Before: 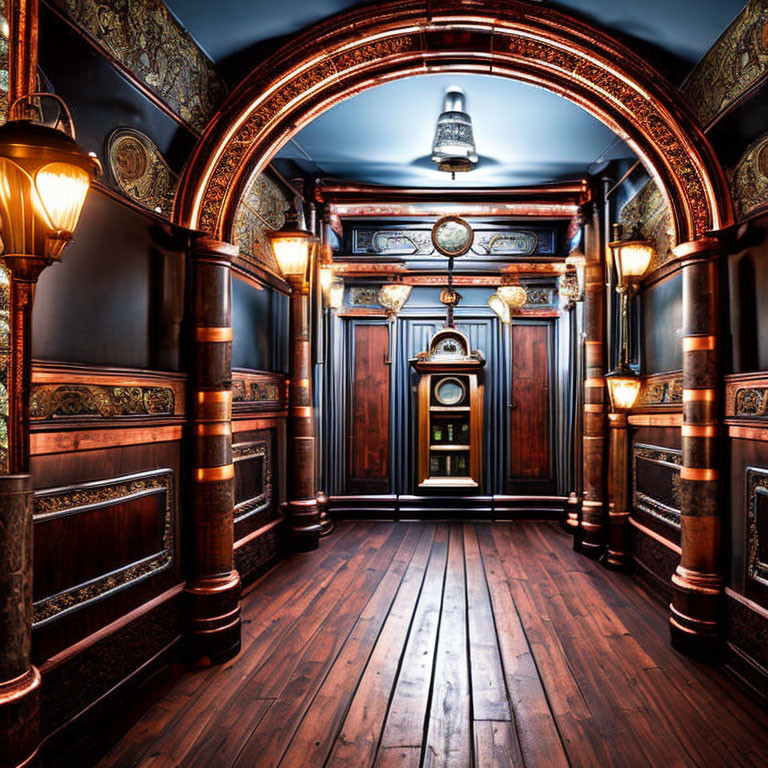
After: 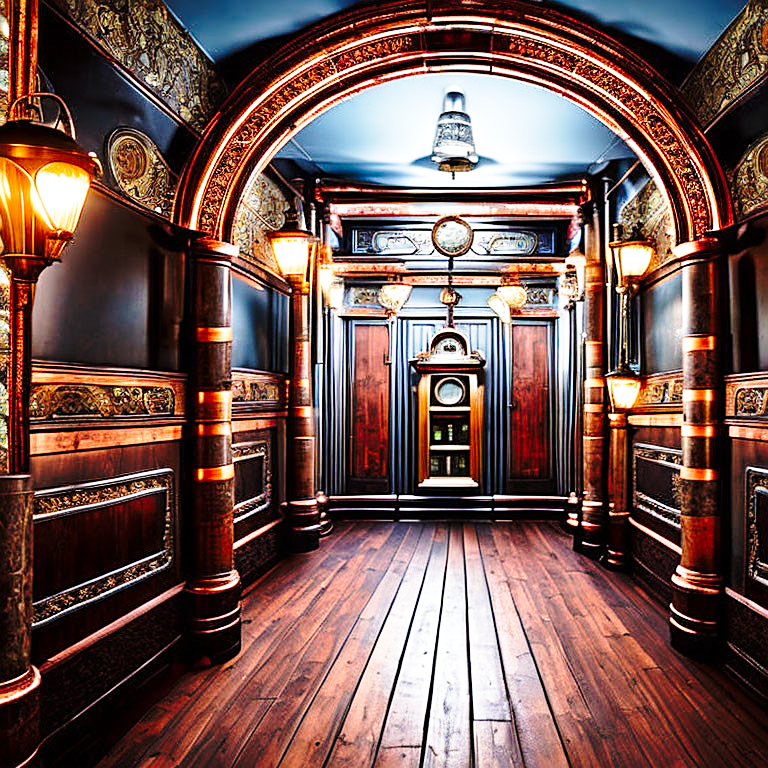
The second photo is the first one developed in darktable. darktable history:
base curve: curves: ch0 [(0, 0) (0.032, 0.037) (0.105, 0.228) (0.435, 0.76) (0.856, 0.983) (1, 1)], preserve colors none
sharpen: on, module defaults
